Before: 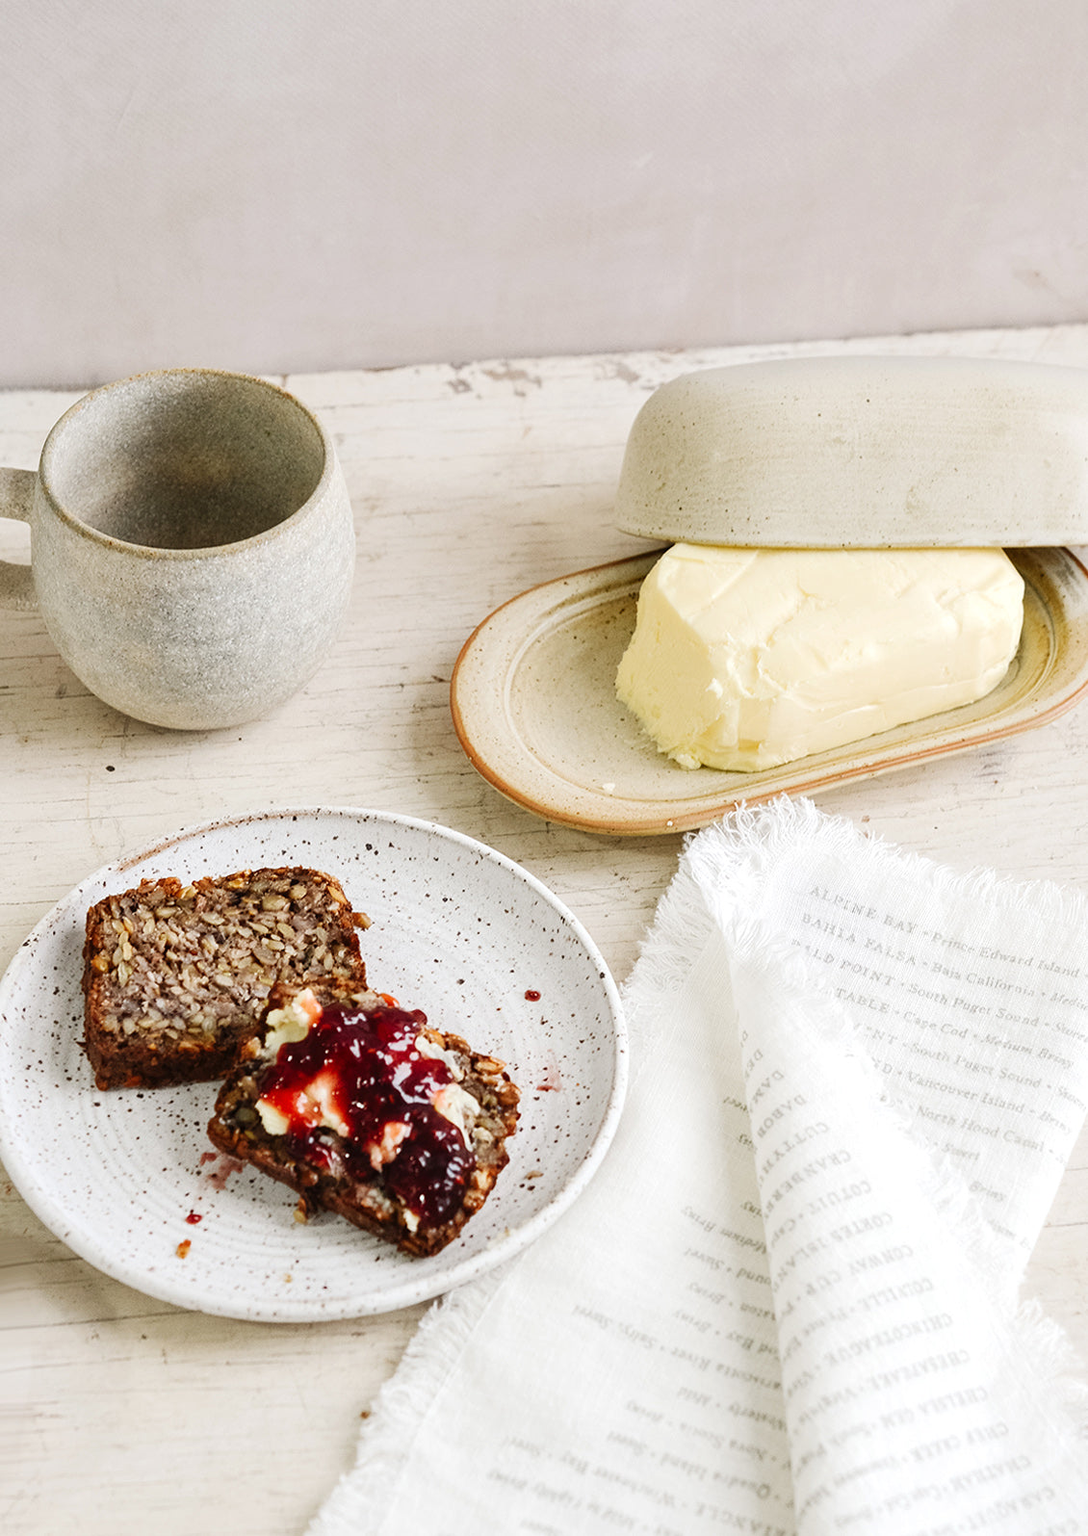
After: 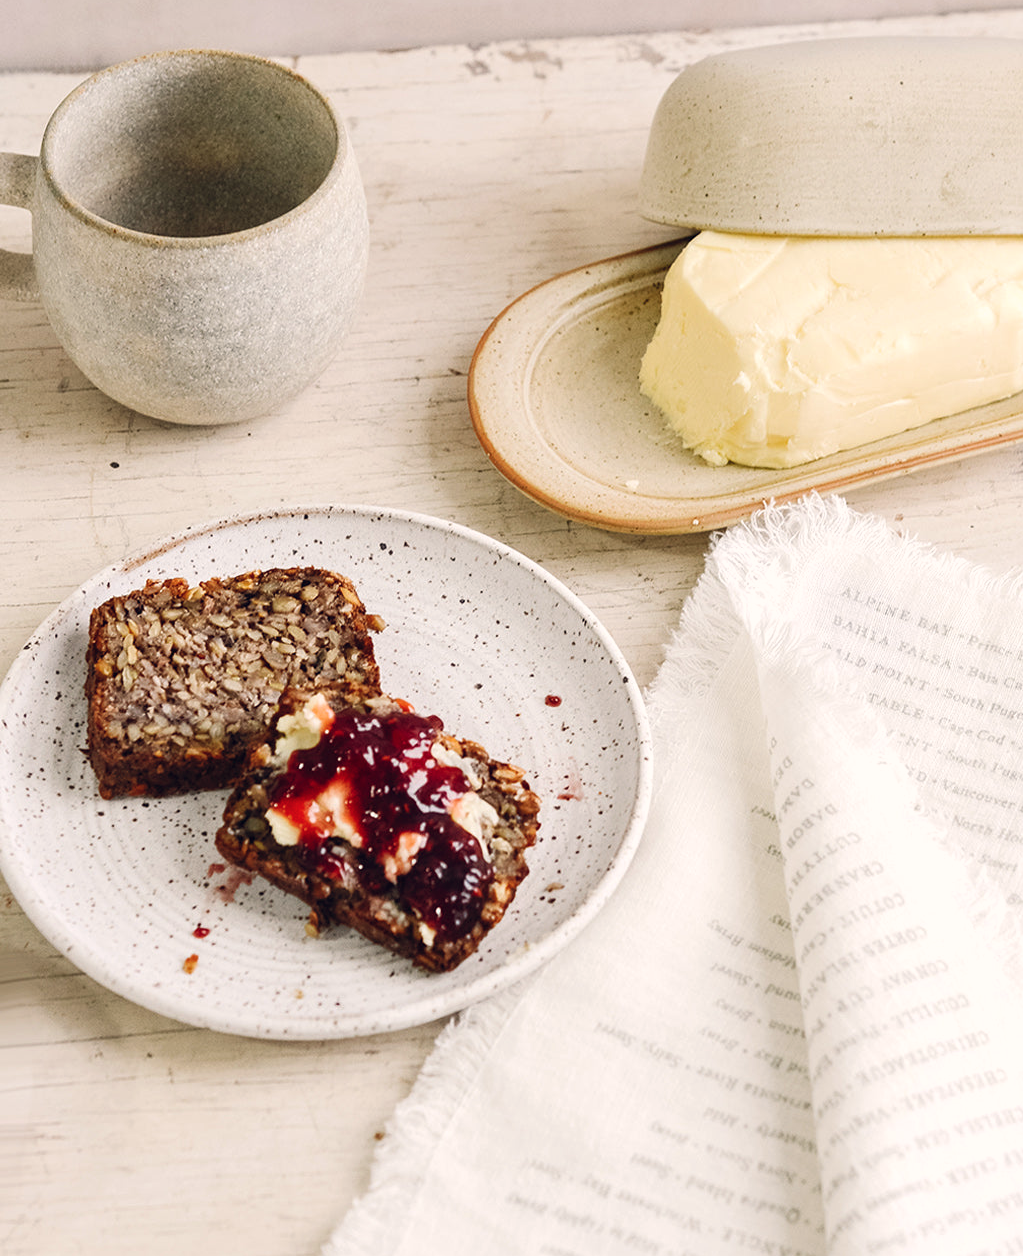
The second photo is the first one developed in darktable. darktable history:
tone equalizer: on, module defaults
crop: top 20.916%, right 9.437%, bottom 0.316%
color balance rgb: shadows lift › hue 87.51°, highlights gain › chroma 1.62%, highlights gain › hue 55.1°, global offset › chroma 0.06%, global offset › hue 253.66°, linear chroma grading › global chroma 0.5%
